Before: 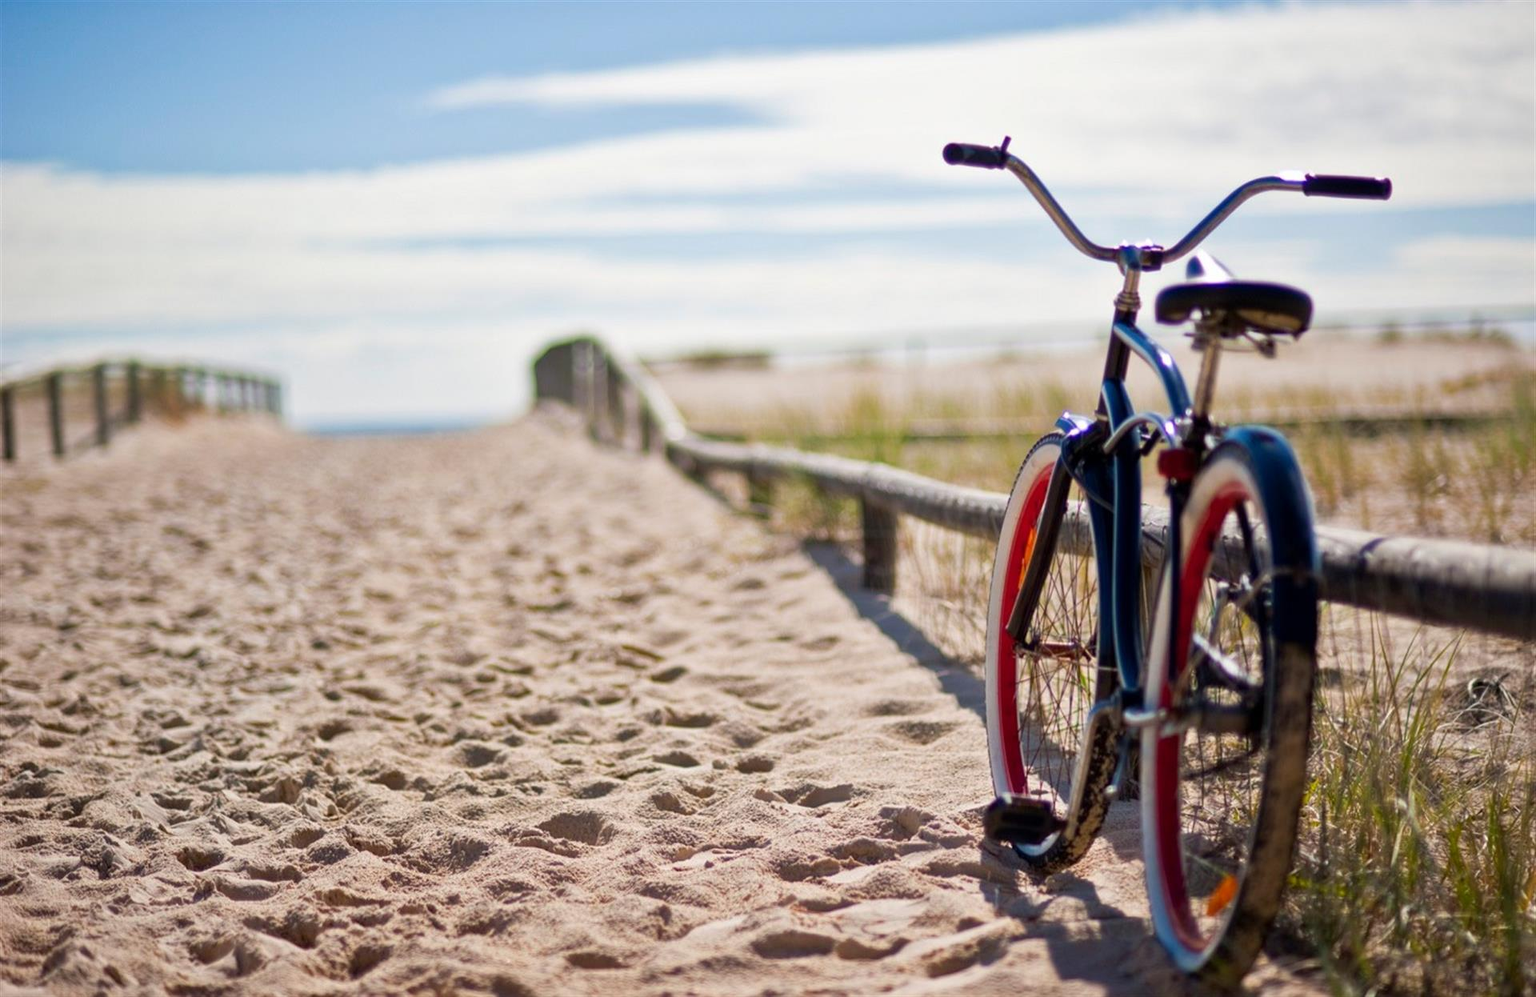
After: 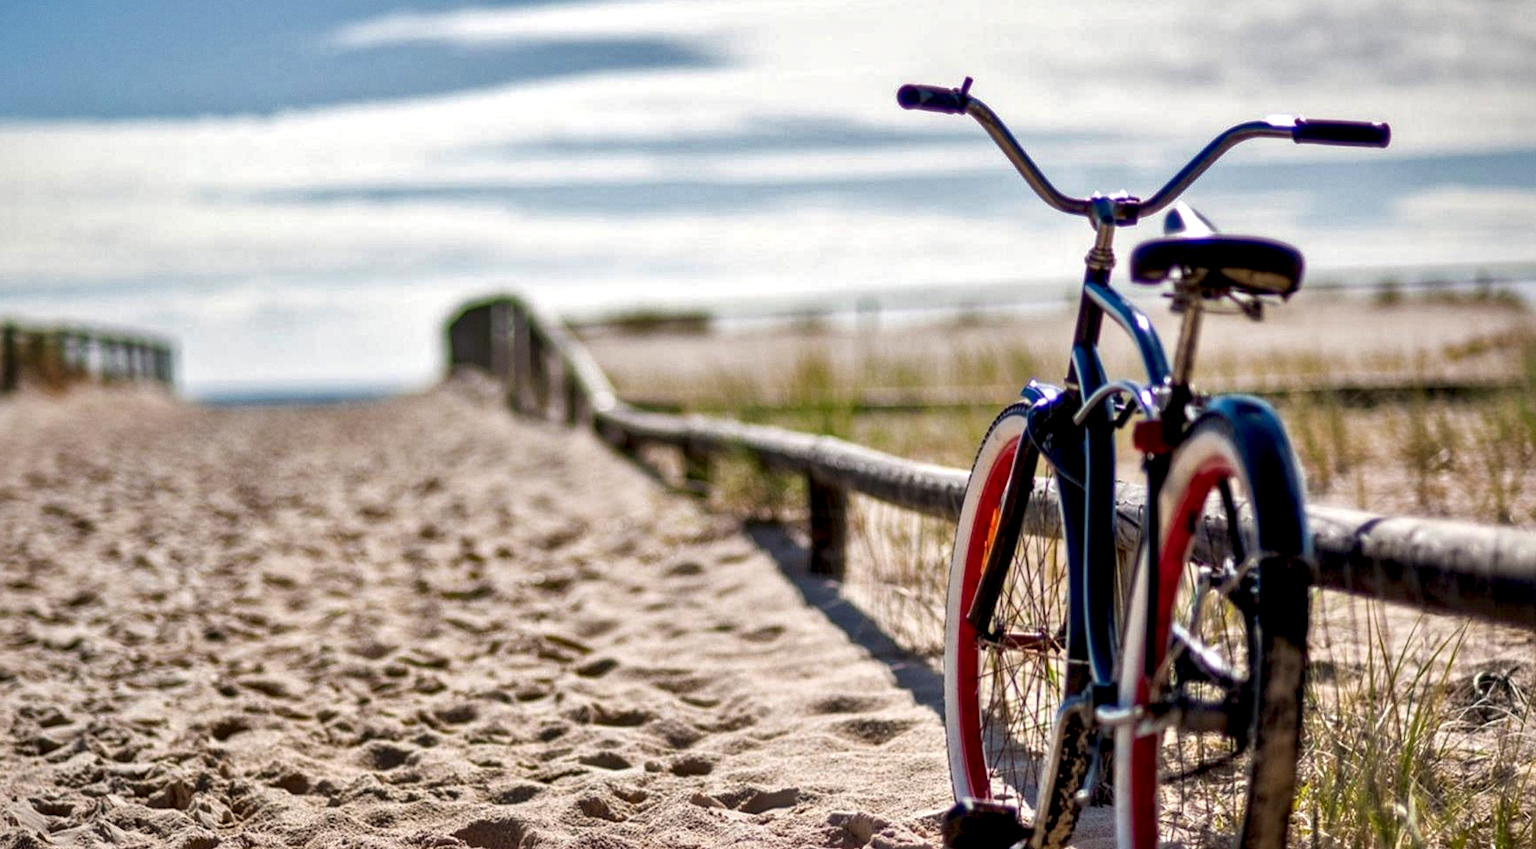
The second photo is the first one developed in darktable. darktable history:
local contrast: highlights 80%, shadows 57%, detail 175%, midtone range 0.602
shadows and highlights: on, module defaults
crop: left 8.155%, top 6.611%, bottom 15.385%
grain: coarseness 0.09 ISO, strength 10%
